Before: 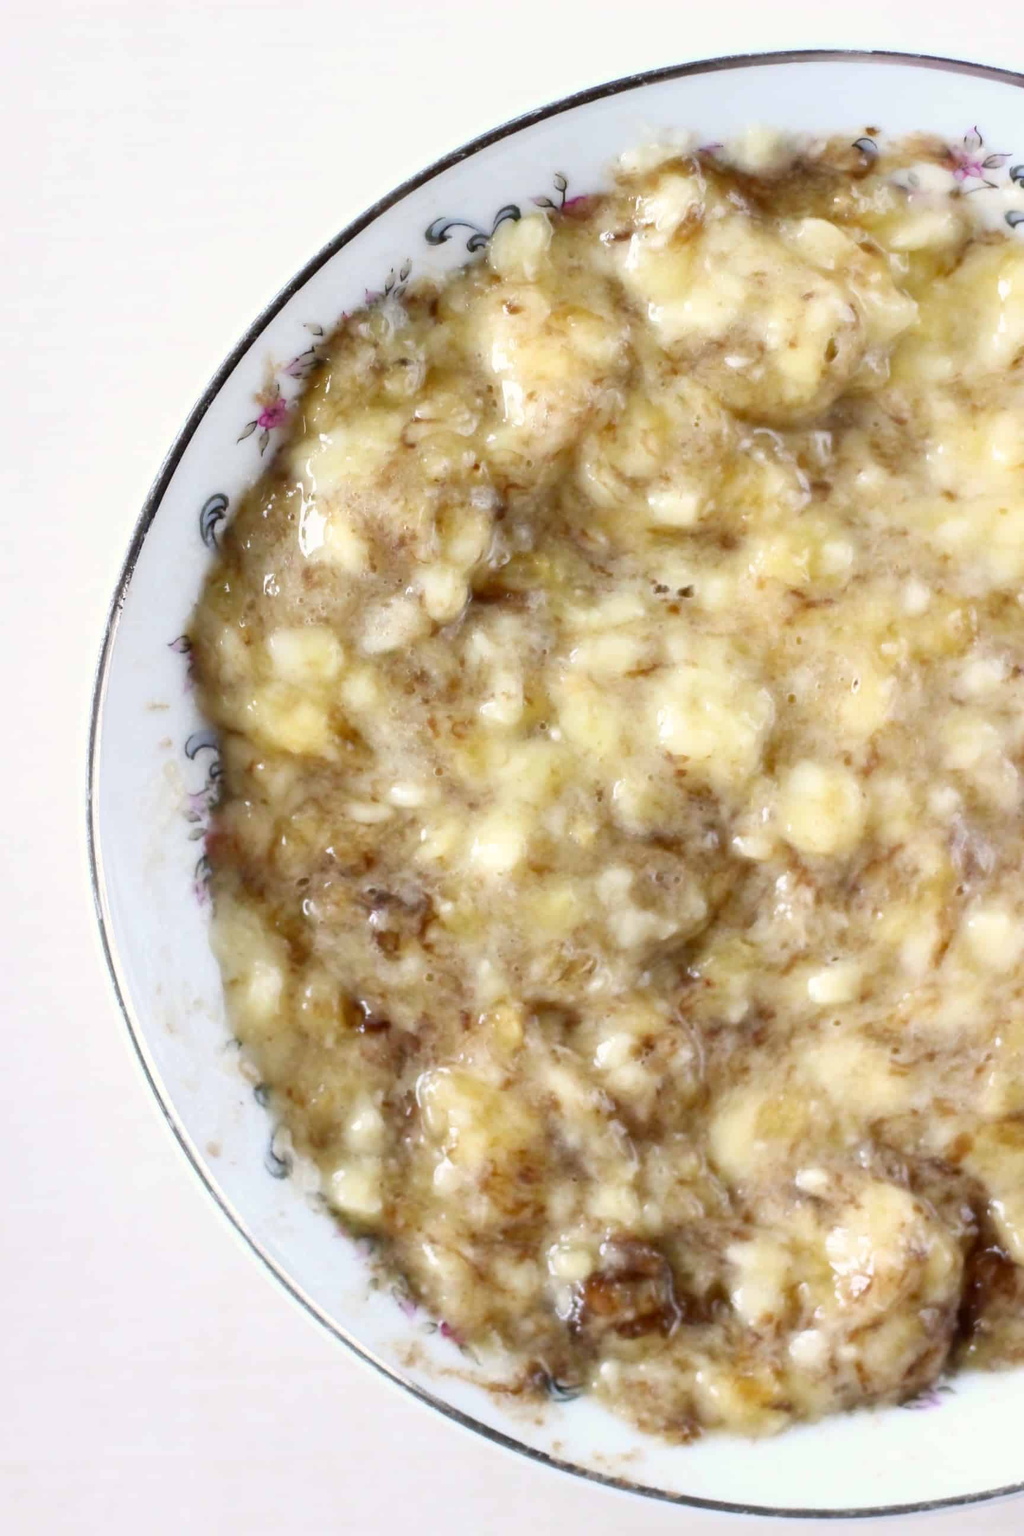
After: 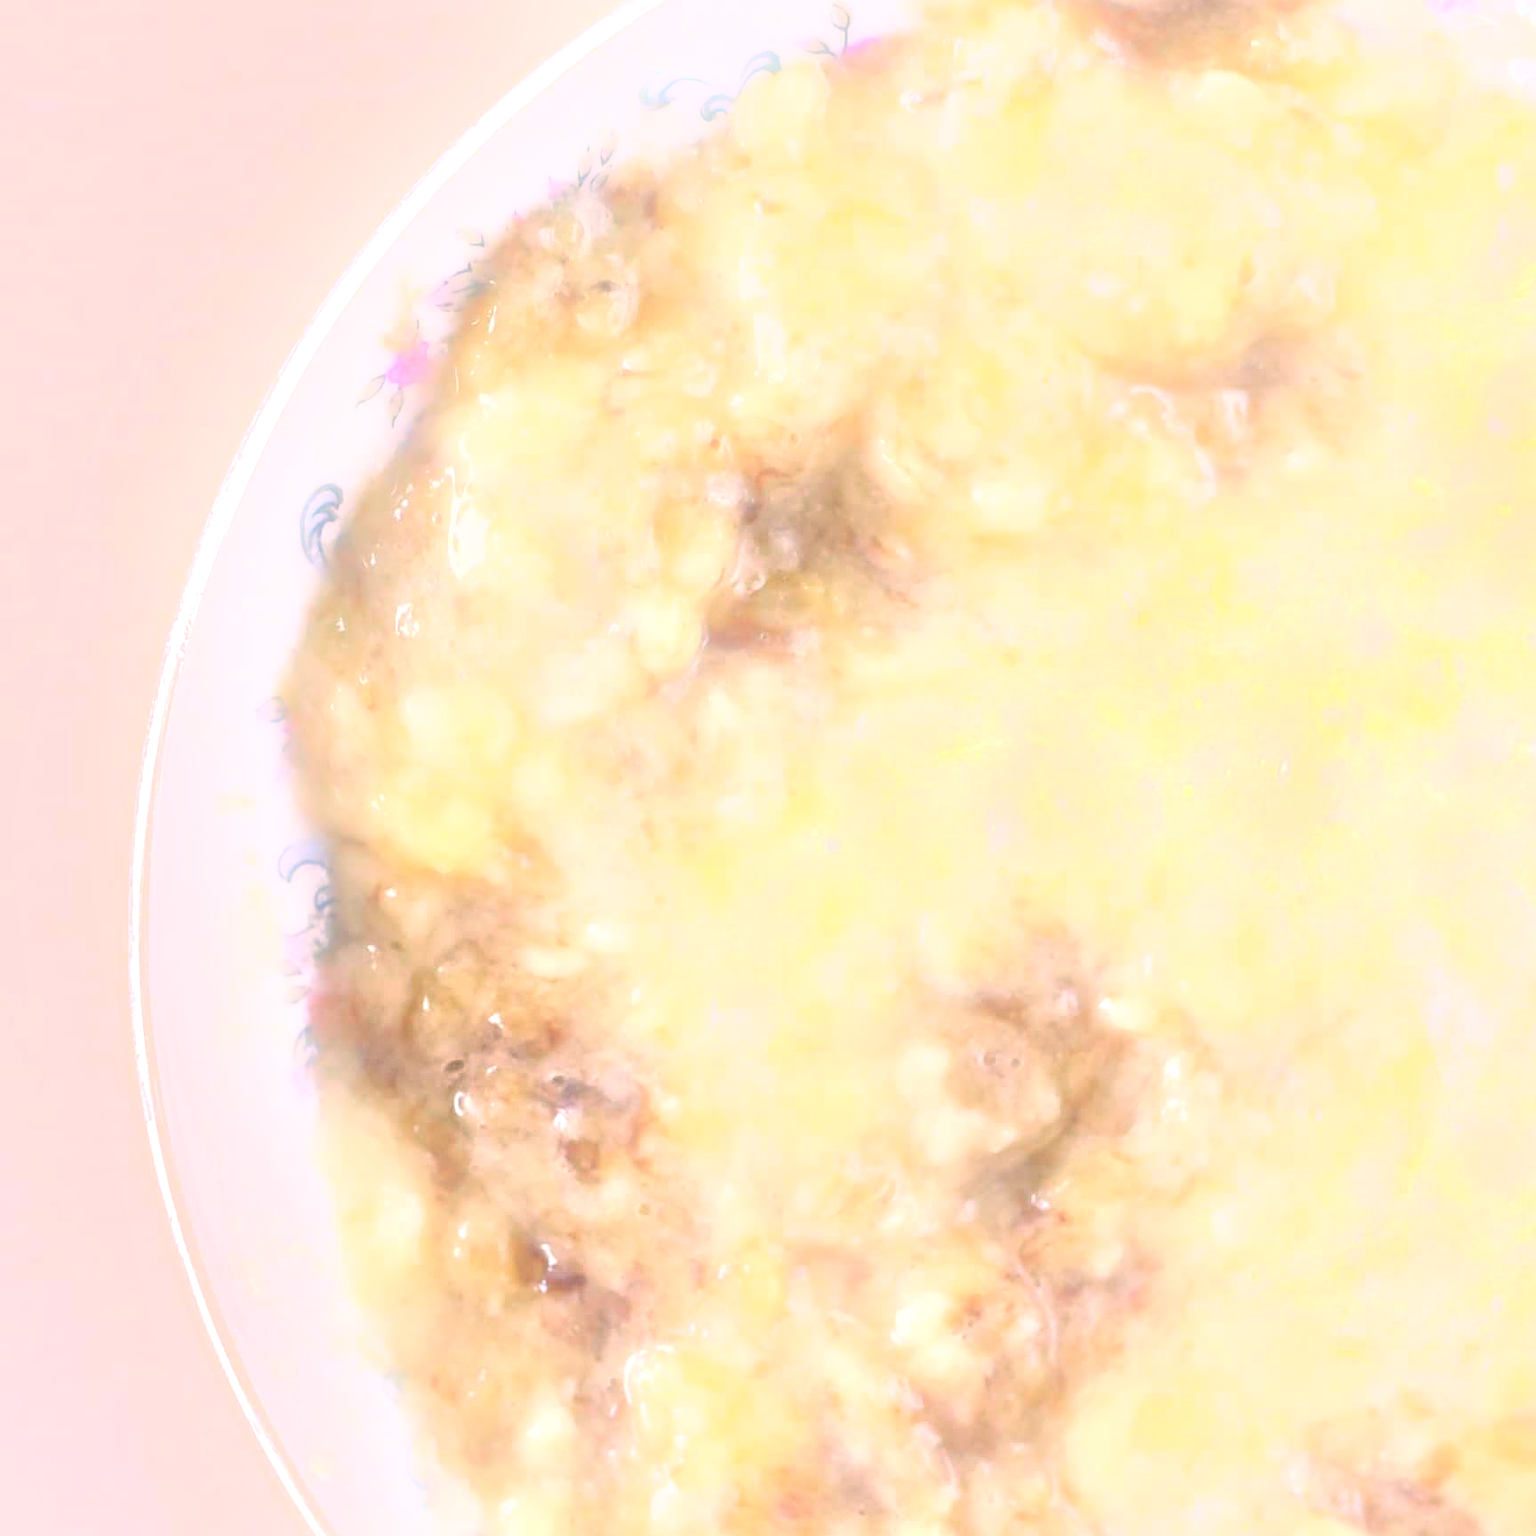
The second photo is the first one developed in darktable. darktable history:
crop: top 11.166%, bottom 22.168%
white balance: emerald 1
exposure: exposure 0.722 EV, compensate highlight preservation false
sharpen: on, module defaults
color zones: curves: ch0 [(0, 0.5) (0.143, 0.5) (0.286, 0.456) (0.429, 0.5) (0.571, 0.5) (0.714, 0.5) (0.857, 0.5) (1, 0.5)]; ch1 [(0, 0.5) (0.143, 0.5) (0.286, 0.422) (0.429, 0.5) (0.571, 0.5) (0.714, 0.5) (0.857, 0.5) (1, 0.5)]
color correction: highlights a* 14.46, highlights b* 5.85, shadows a* -5.53, shadows b* -15.24, saturation 0.85
bloom: on, module defaults
